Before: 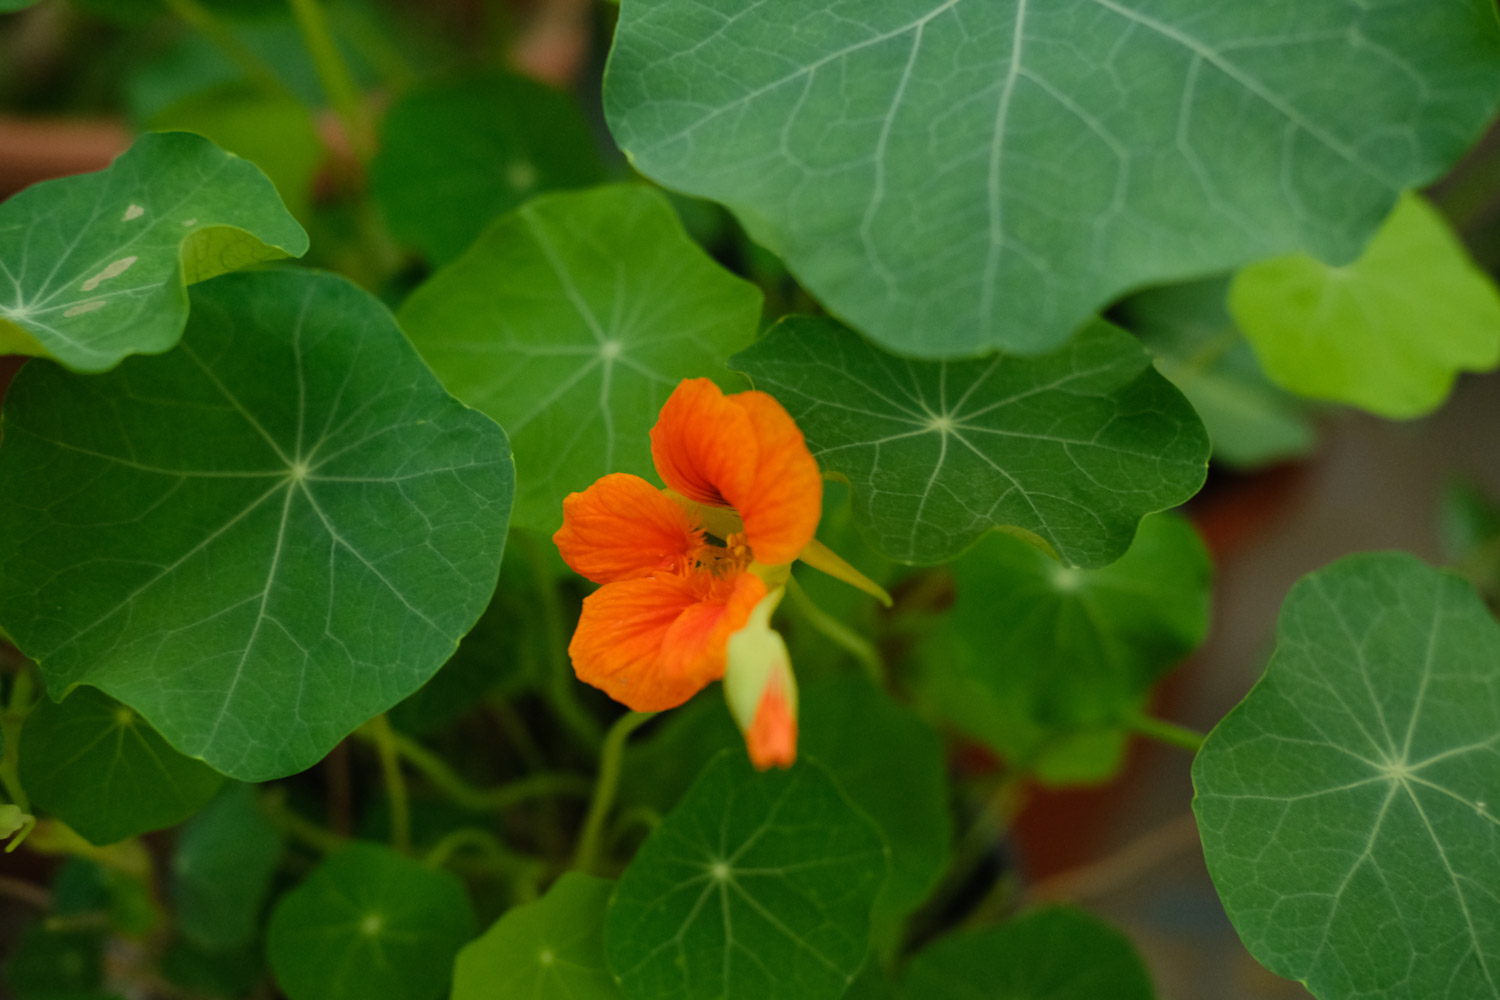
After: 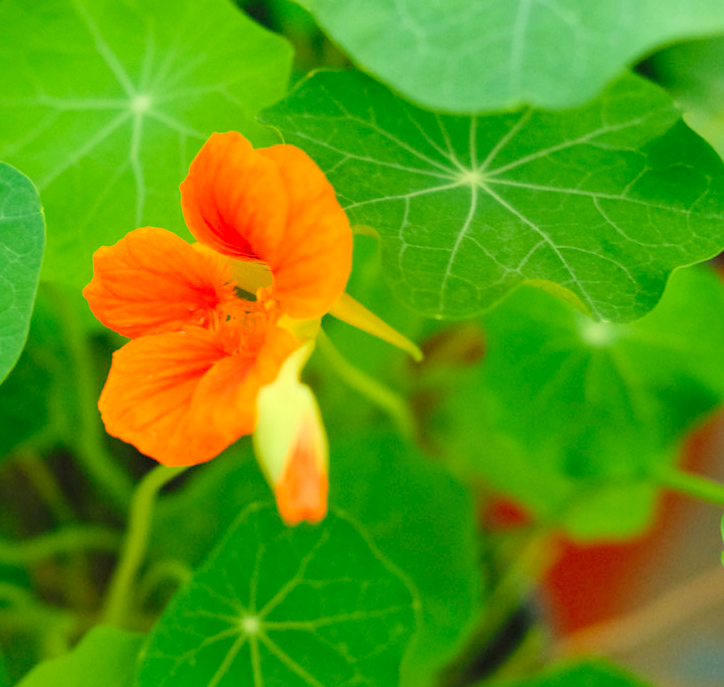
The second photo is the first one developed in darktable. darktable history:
crop: left 31.379%, top 24.658%, right 20.326%, bottom 6.628%
levels: levels [0.008, 0.318, 0.836]
